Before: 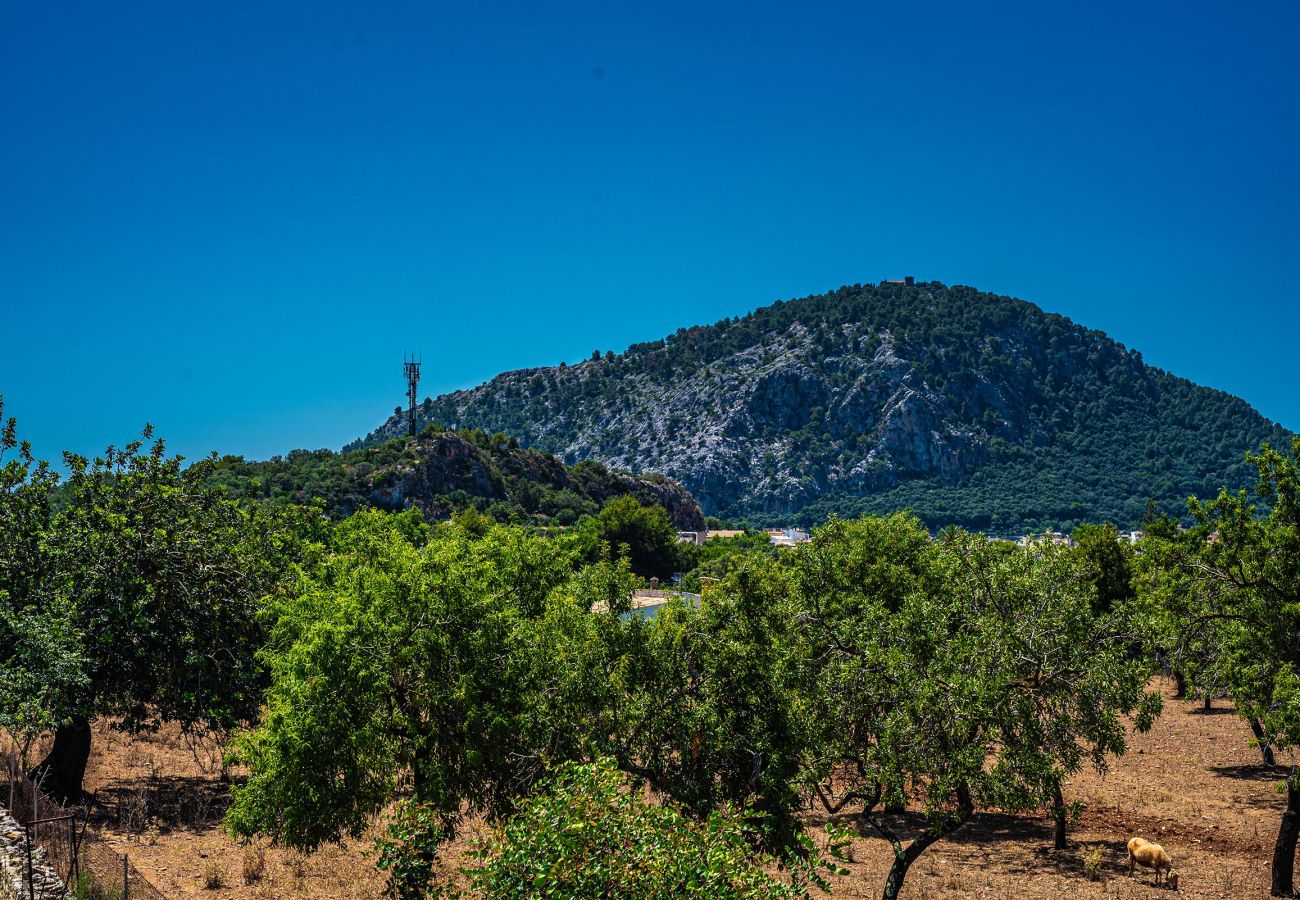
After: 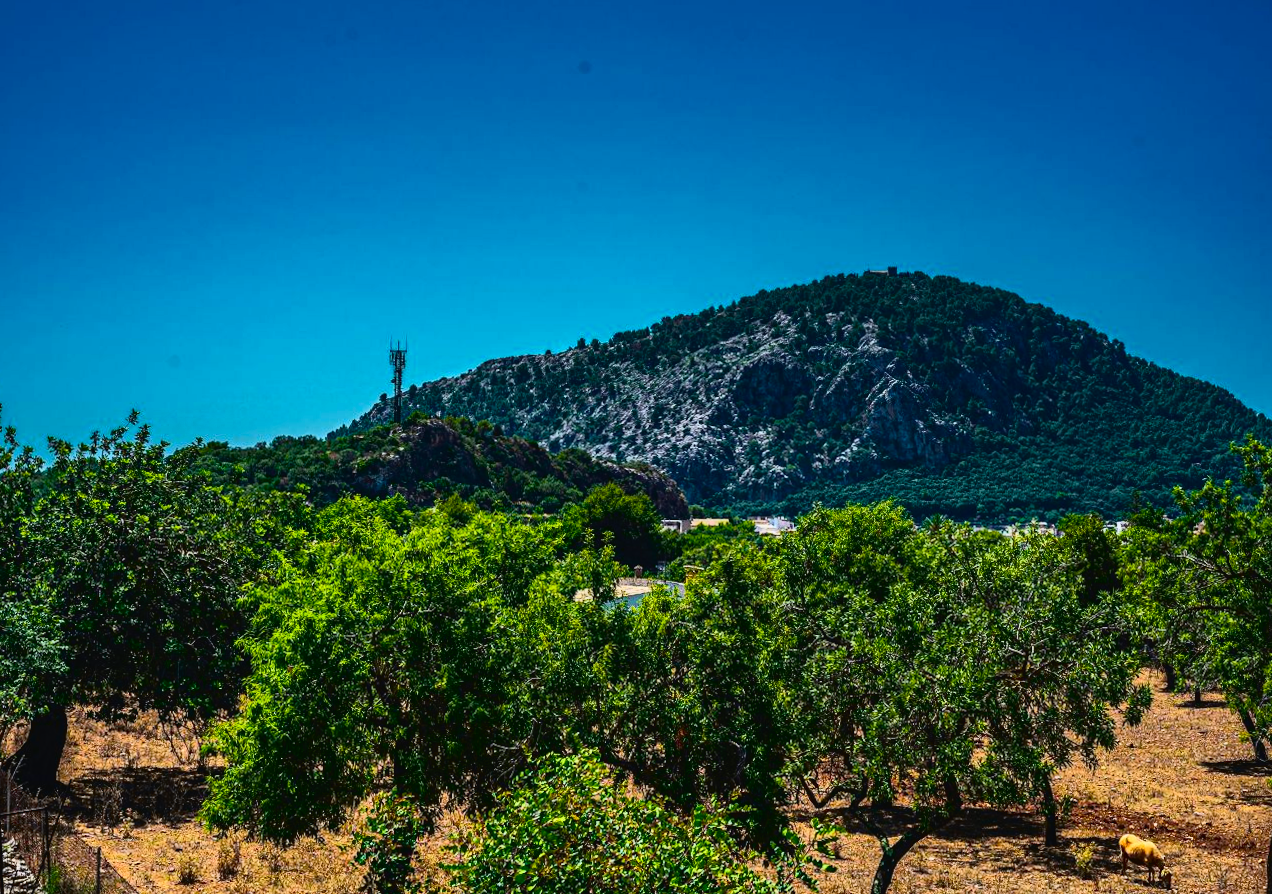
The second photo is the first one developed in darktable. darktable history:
tone curve: curves: ch0 [(0, 0.023) (0.132, 0.075) (0.251, 0.186) (0.463, 0.461) (0.662, 0.757) (0.854, 0.909) (1, 0.973)]; ch1 [(0, 0) (0.447, 0.411) (0.483, 0.469) (0.498, 0.496) (0.518, 0.514) (0.561, 0.579) (0.604, 0.645) (0.669, 0.73) (0.819, 0.93) (1, 1)]; ch2 [(0, 0) (0.307, 0.315) (0.425, 0.438) (0.483, 0.477) (0.503, 0.503) (0.526, 0.534) (0.567, 0.569) (0.617, 0.674) (0.703, 0.797) (0.985, 0.966)], color space Lab, independent channels
rotate and perspective: rotation 0.226°, lens shift (vertical) -0.042, crop left 0.023, crop right 0.982, crop top 0.006, crop bottom 0.994
white balance: red 0.988, blue 1.017
